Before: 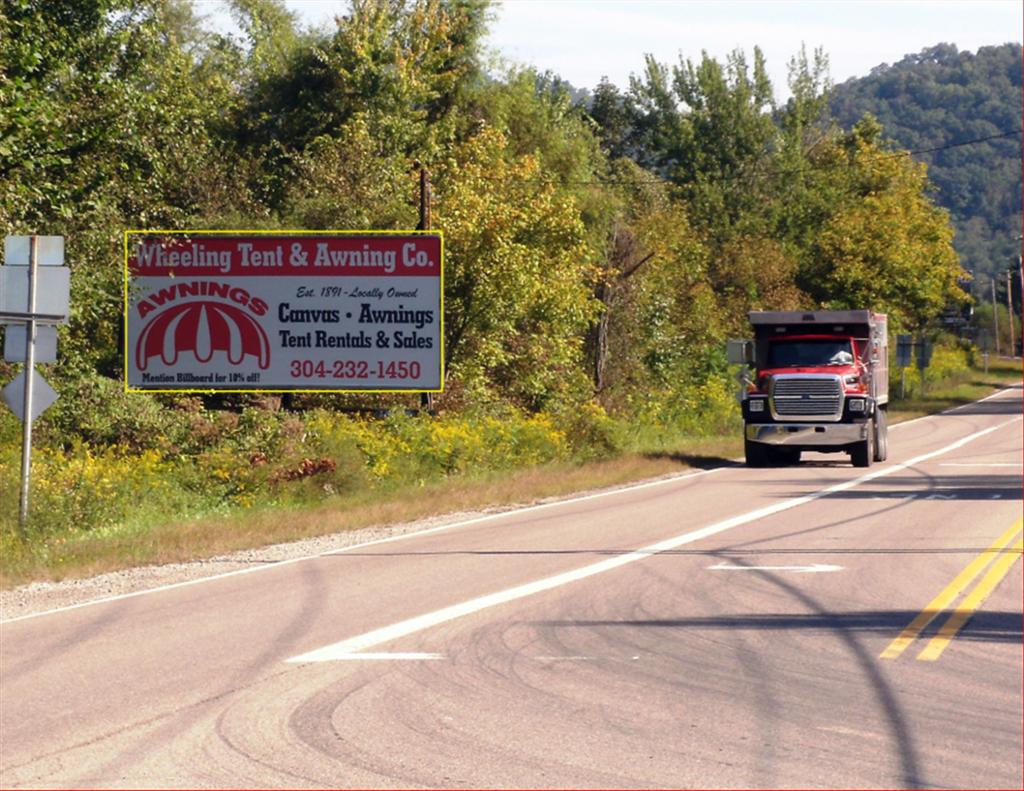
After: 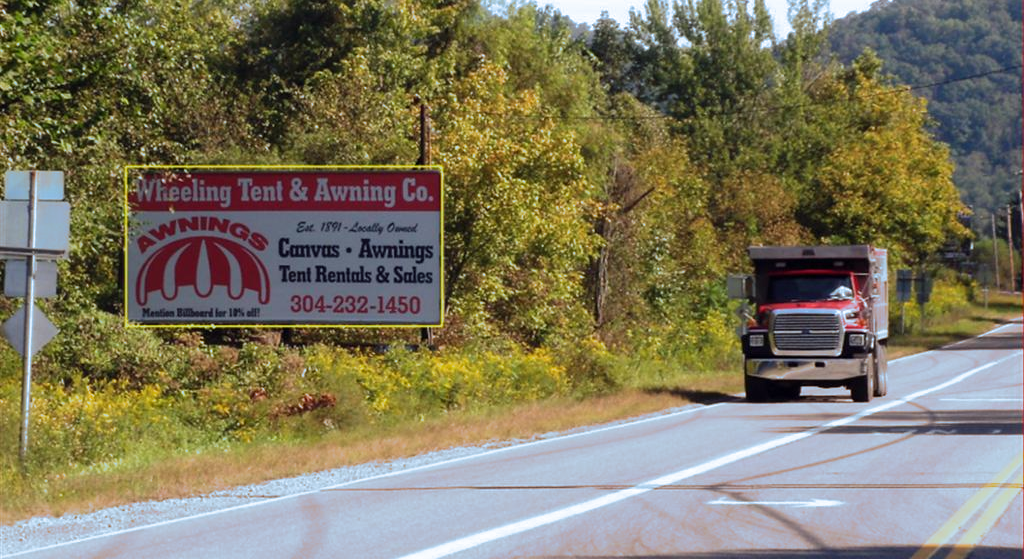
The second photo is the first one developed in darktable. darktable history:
crop and rotate: top 8.293%, bottom 20.996%
split-toning: shadows › hue 351.18°, shadows › saturation 0.86, highlights › hue 218.82°, highlights › saturation 0.73, balance -19.167
